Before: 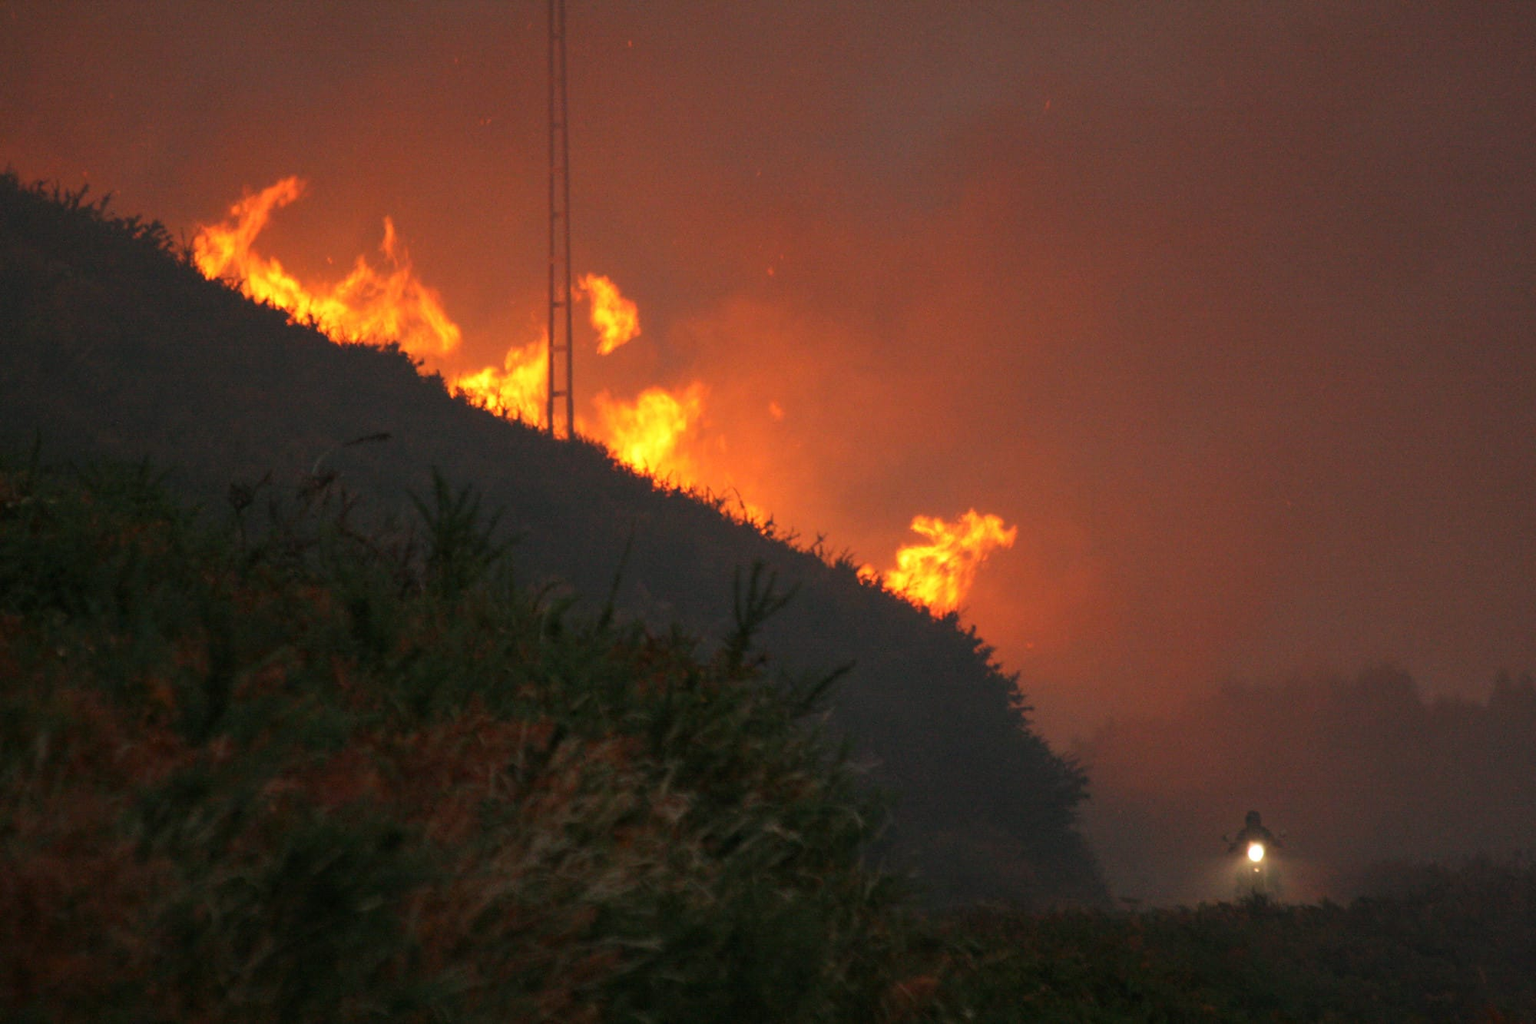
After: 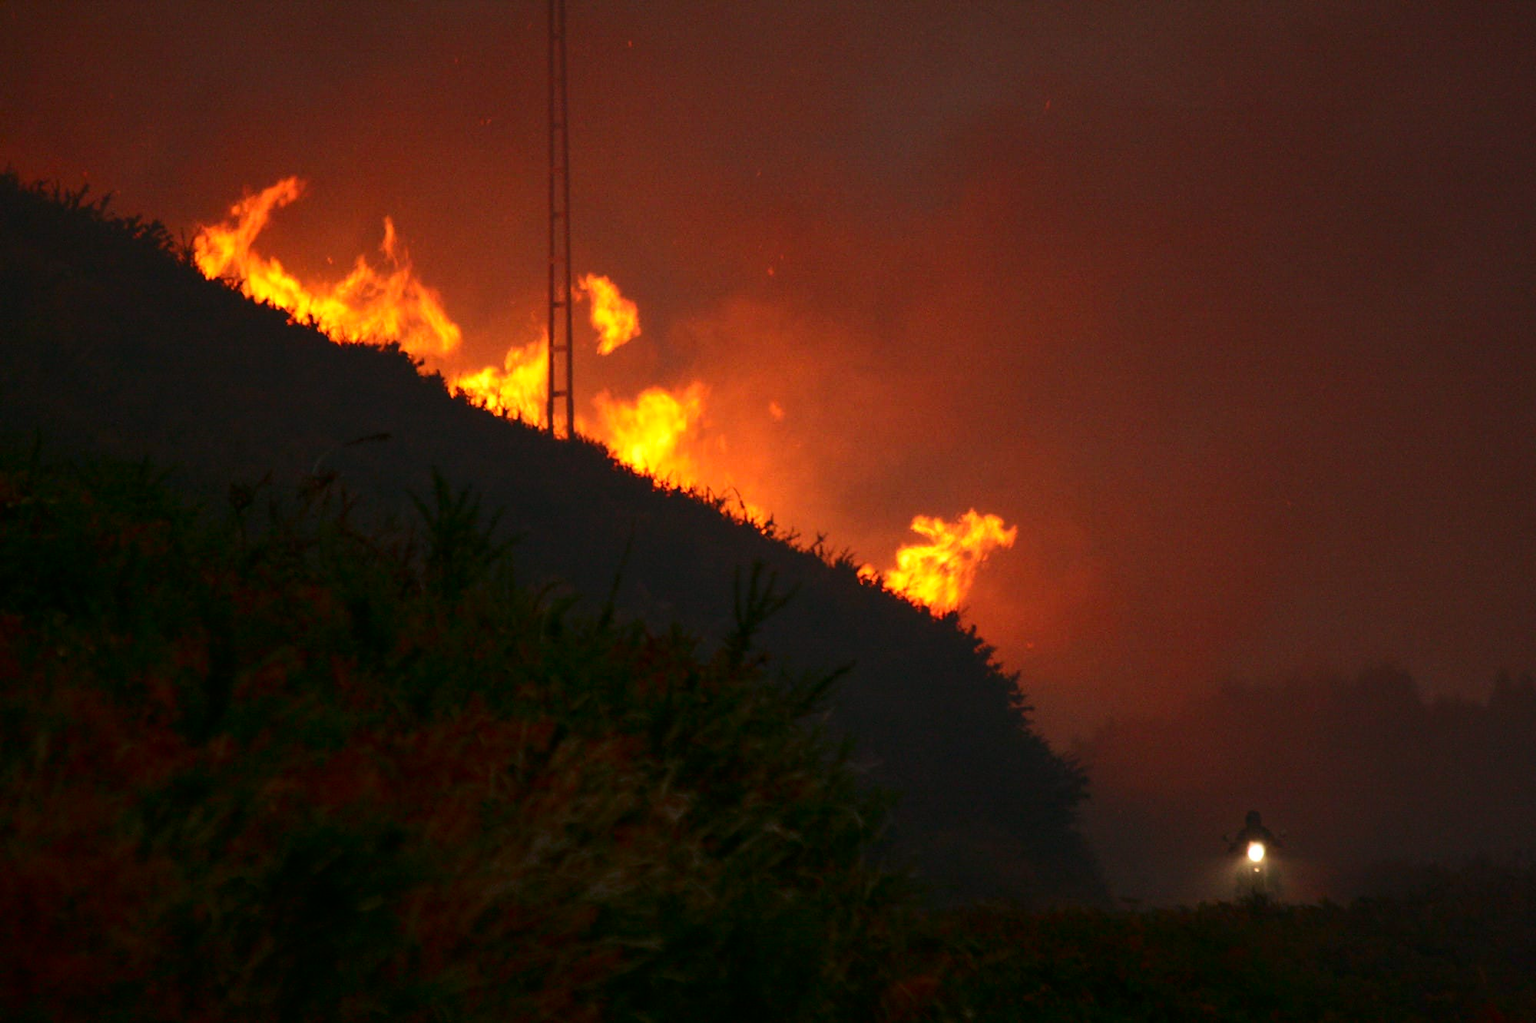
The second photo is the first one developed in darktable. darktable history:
contrast brightness saturation: contrast 0.204, brightness -0.102, saturation 0.105
